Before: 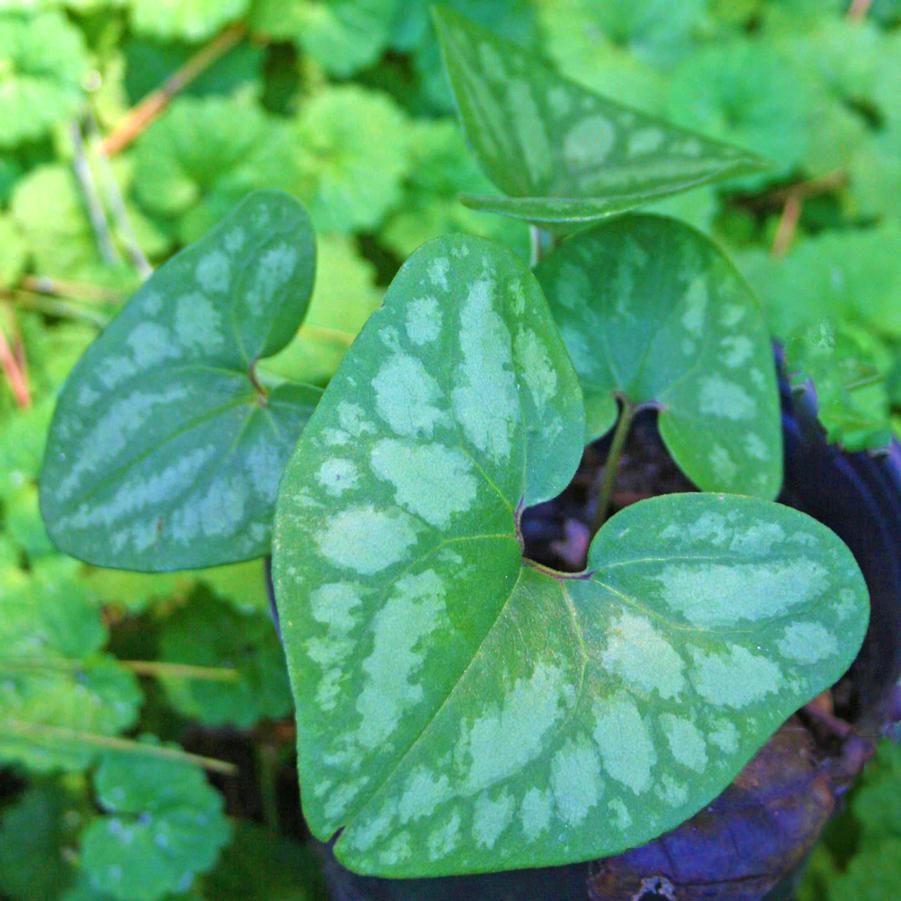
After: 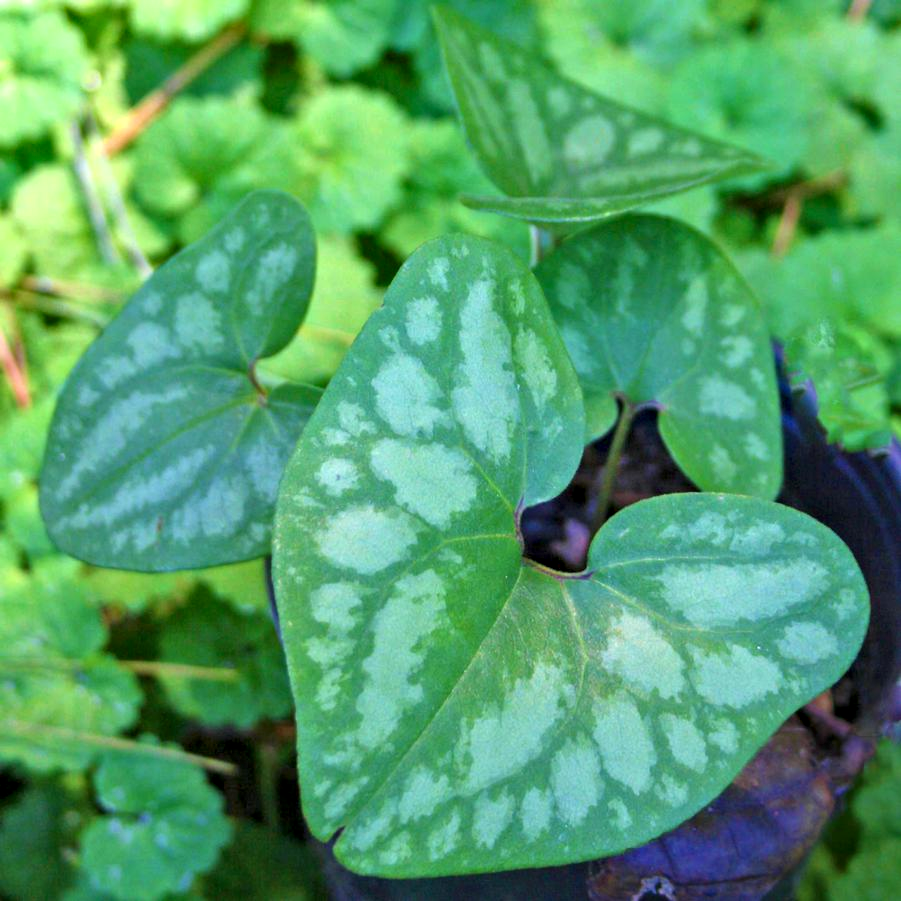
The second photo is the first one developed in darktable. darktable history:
contrast equalizer: octaves 7, y [[0.536, 0.565, 0.581, 0.516, 0.52, 0.491], [0.5 ×6], [0.5 ×6], [0 ×6], [0 ×6]]
